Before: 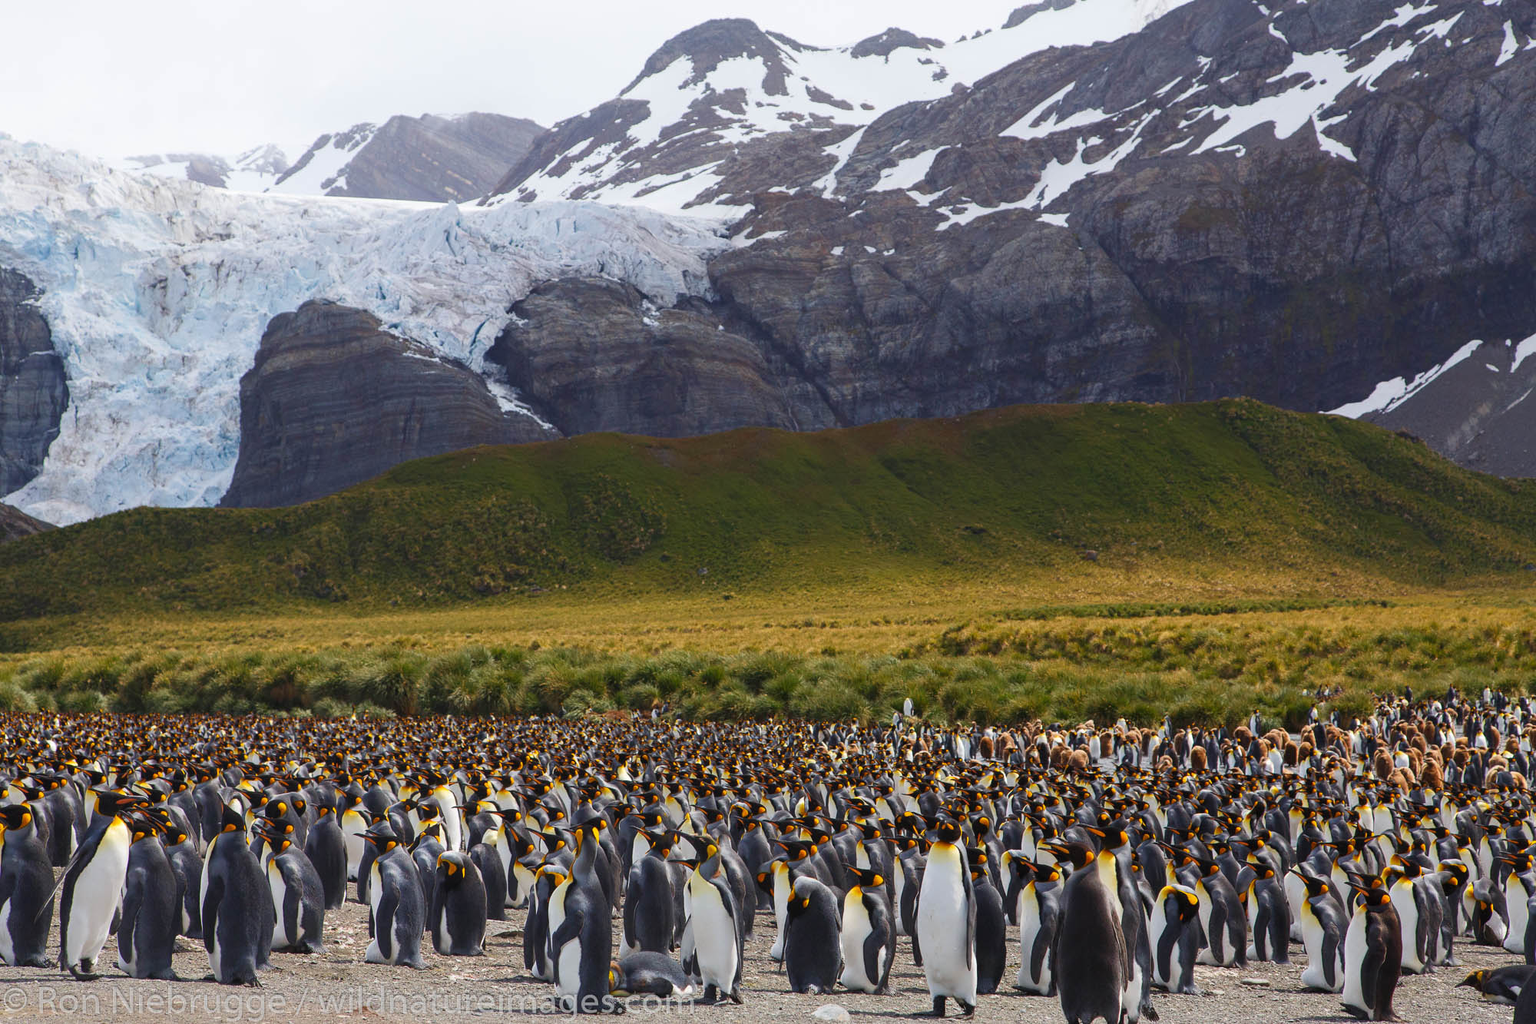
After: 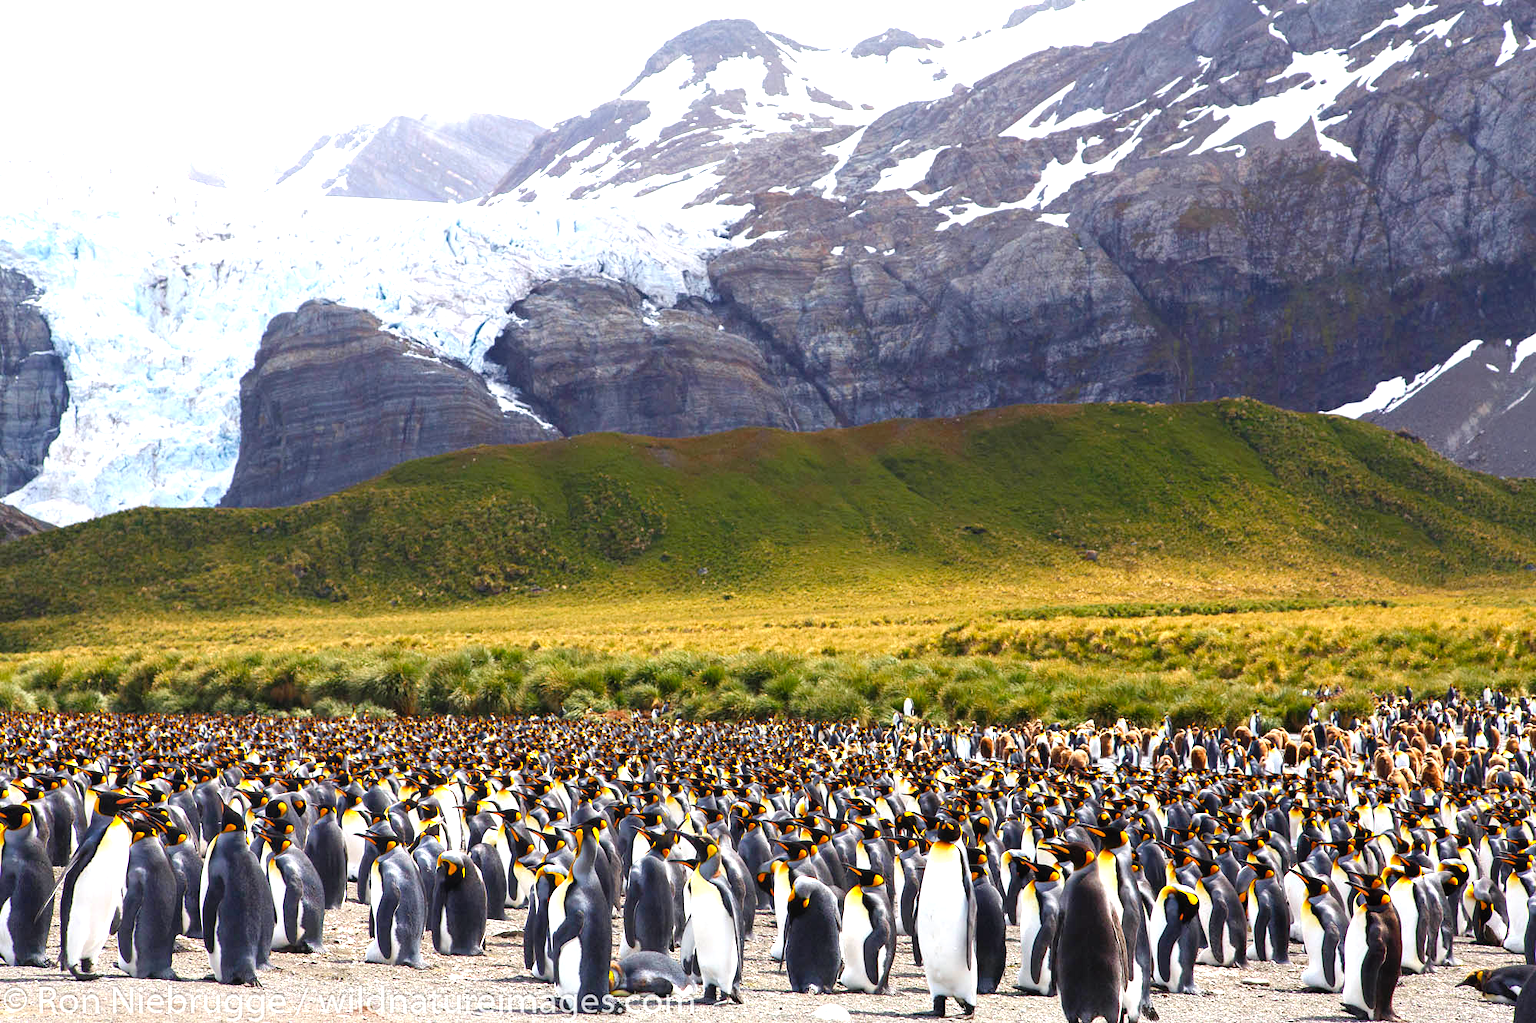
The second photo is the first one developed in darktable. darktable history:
tone equalizer: -8 EV 0.084 EV, edges refinement/feathering 500, mask exposure compensation -1.57 EV, preserve details no
exposure: black level correction 0, exposure 1.2 EV, compensate exposure bias true, compensate highlight preservation false
tone curve: curves: ch0 [(0, 0) (0.003, 0.003) (0.011, 0.003) (0.025, 0.007) (0.044, 0.014) (0.069, 0.02) (0.1, 0.03) (0.136, 0.054) (0.177, 0.099) (0.224, 0.156) (0.277, 0.227) (0.335, 0.302) (0.399, 0.375) (0.468, 0.456) (0.543, 0.54) (0.623, 0.625) (0.709, 0.717) (0.801, 0.807) (0.898, 0.895) (1, 1)], preserve colors none
